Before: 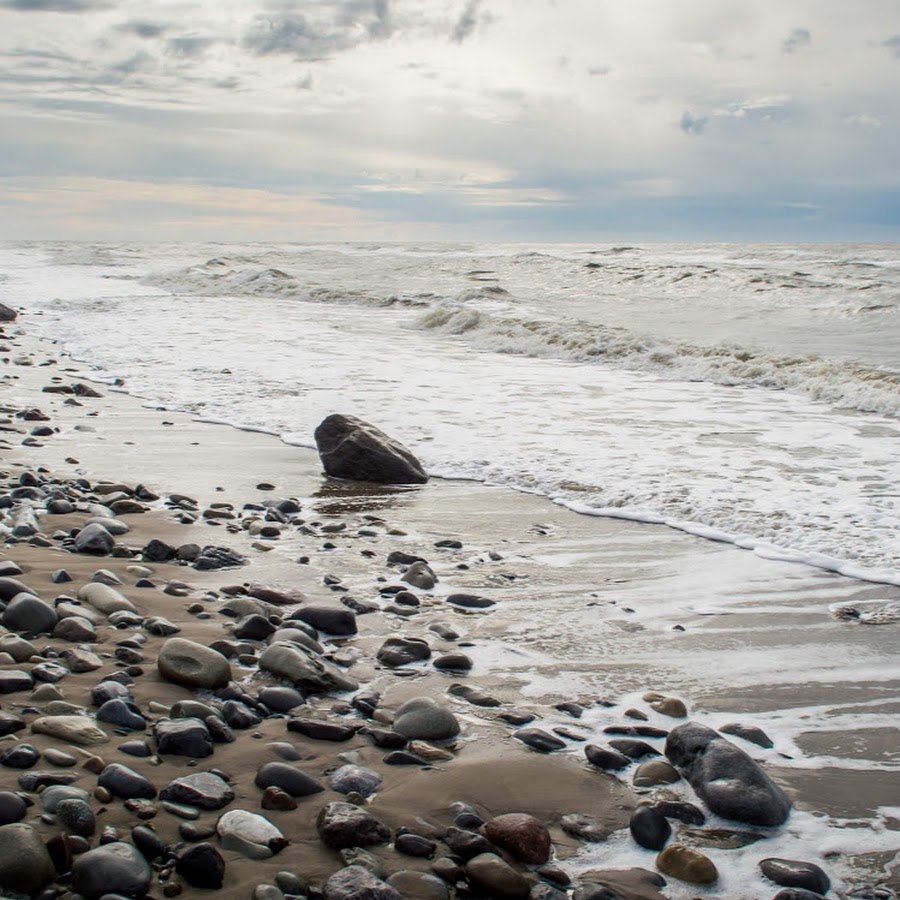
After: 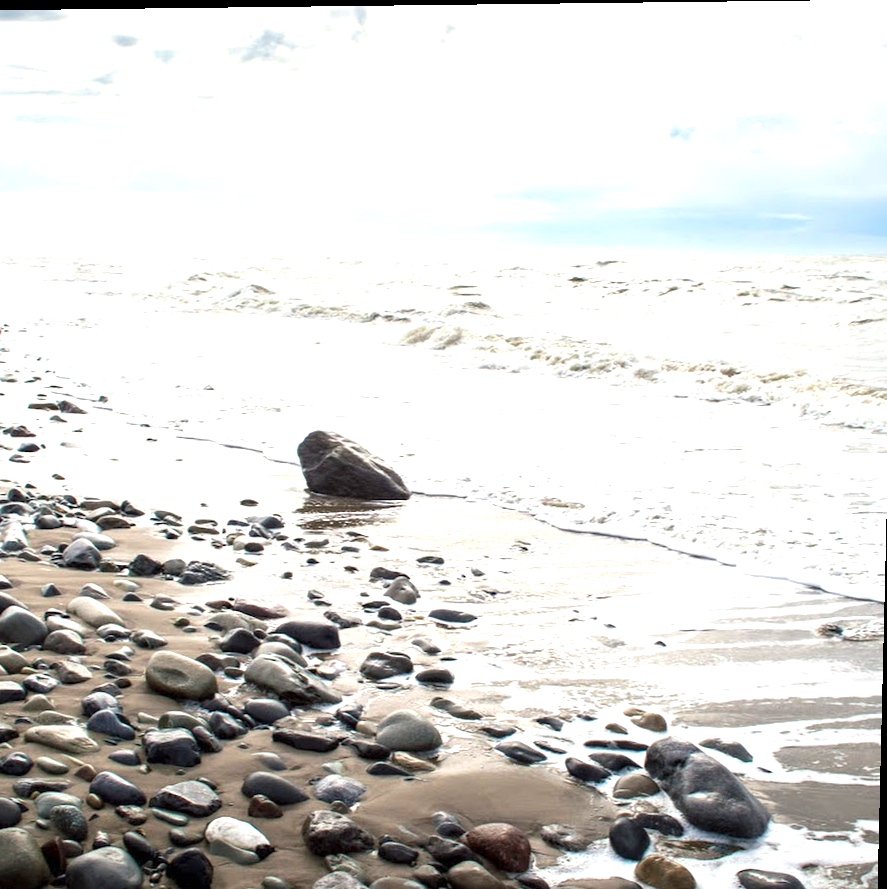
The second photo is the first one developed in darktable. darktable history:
exposure: exposure 1.16 EV, compensate exposure bias true, compensate highlight preservation false
rotate and perspective: lens shift (vertical) 0.048, lens shift (horizontal) -0.024, automatic cropping off
crop and rotate: left 2.536%, right 1.107%, bottom 2.246%
color zones: mix -62.47%
